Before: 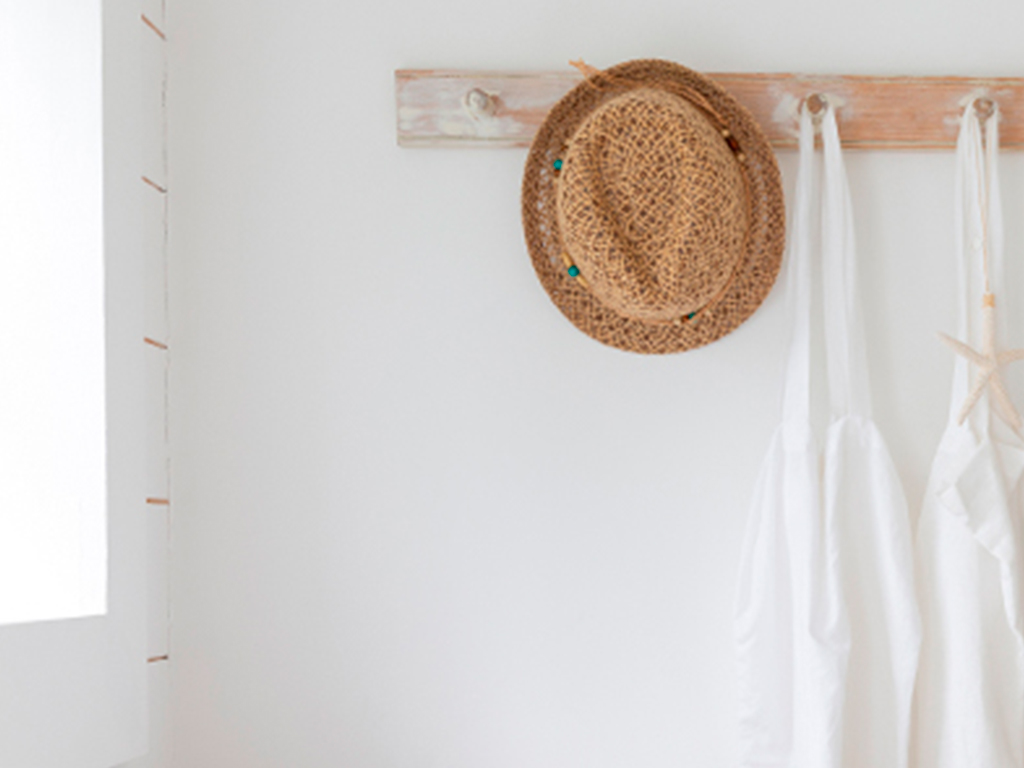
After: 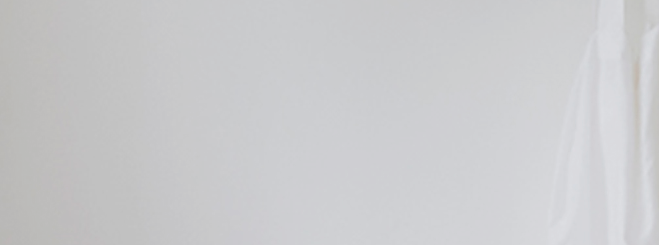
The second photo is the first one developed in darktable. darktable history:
sharpen: on, module defaults
crop: left 18.091%, top 51.13%, right 17.525%, bottom 16.85%
color balance: contrast -15%
